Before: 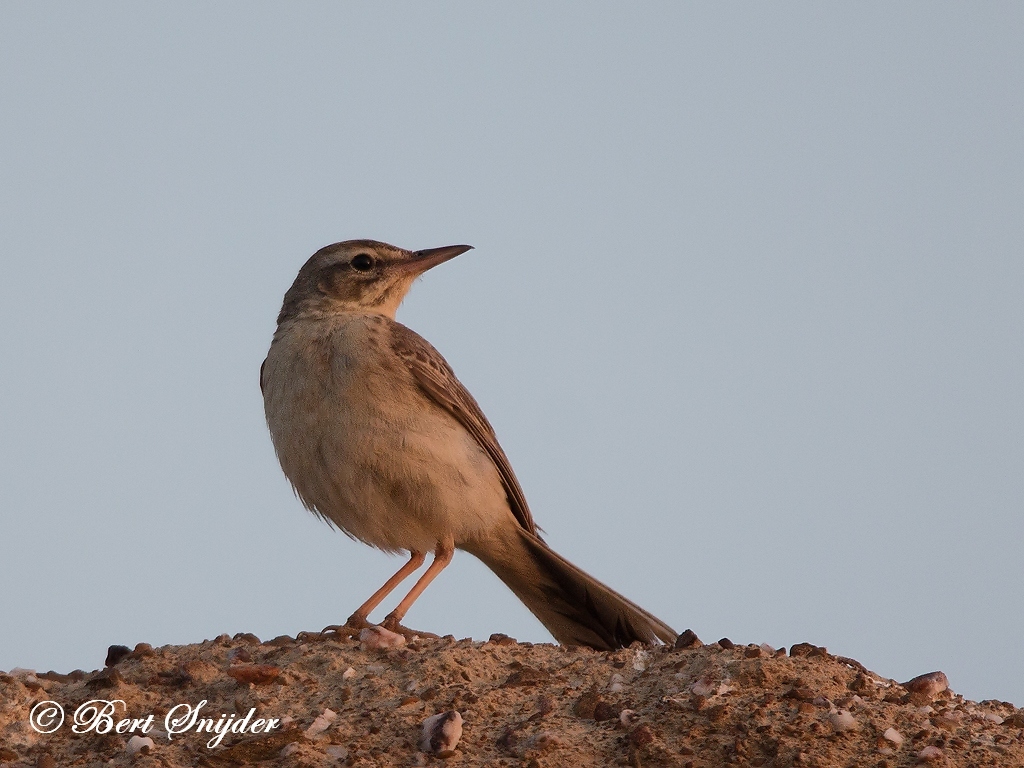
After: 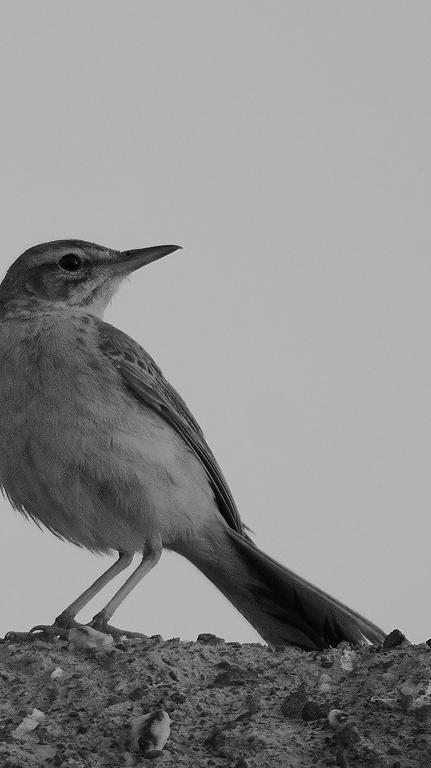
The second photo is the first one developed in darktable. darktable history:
color calibration: output gray [0.22, 0.42, 0.37, 0], gray › normalize channels true, illuminant same as pipeline (D50), adaptation XYZ, x 0.346, y 0.359, gamut compression 0
crop: left 28.583%, right 29.231%
